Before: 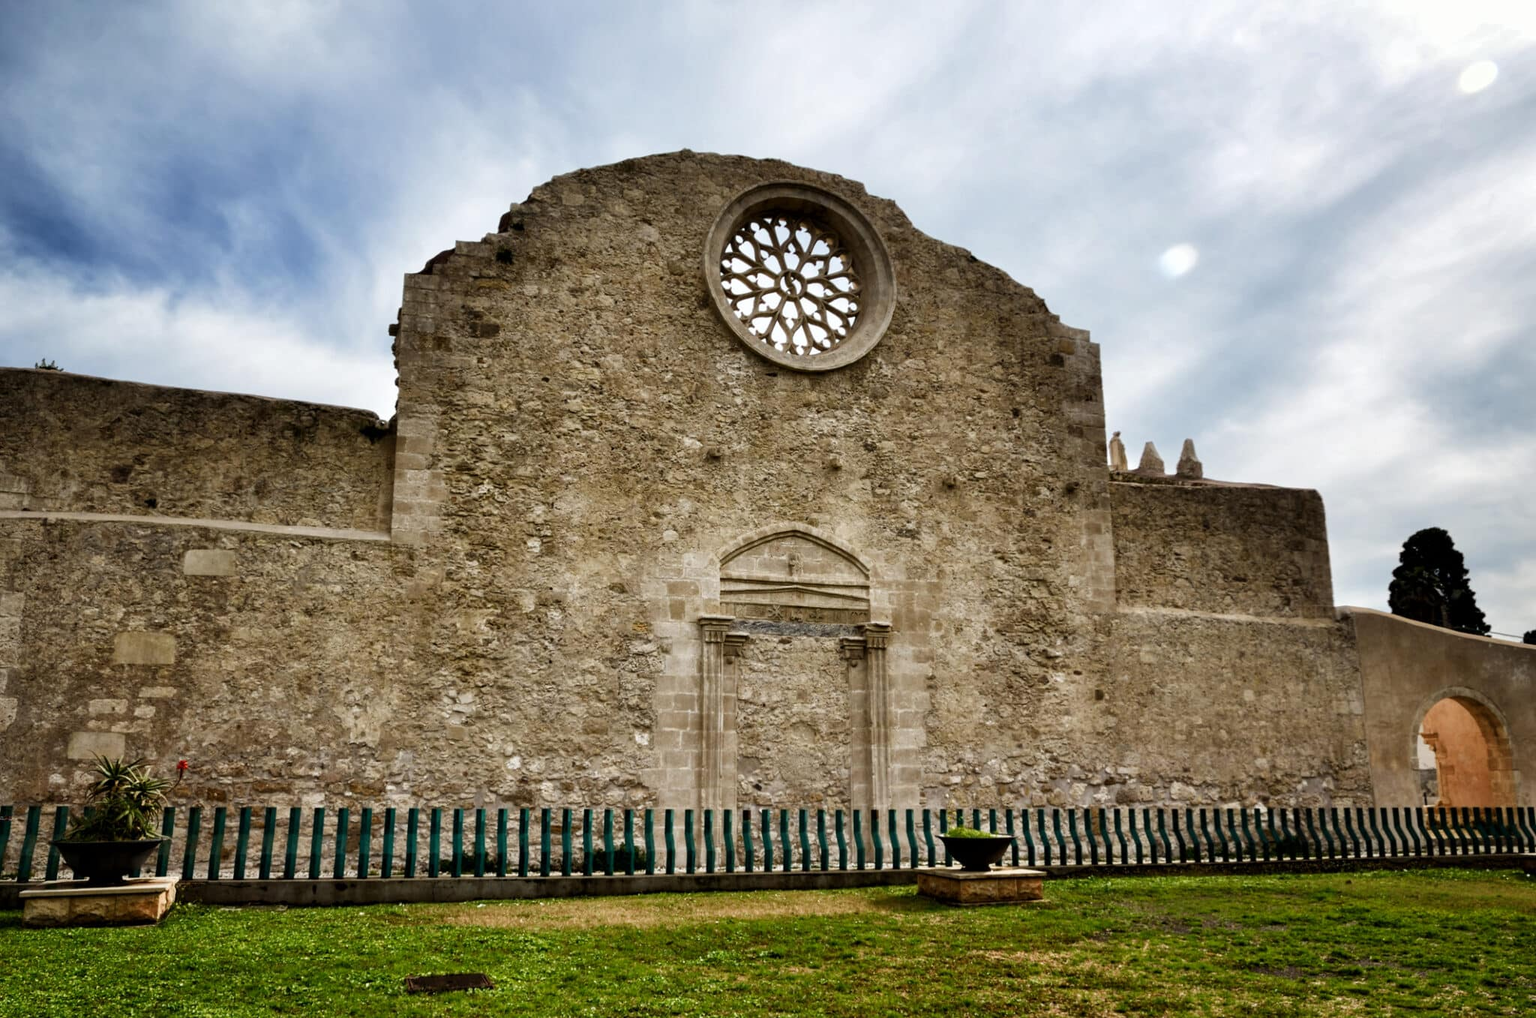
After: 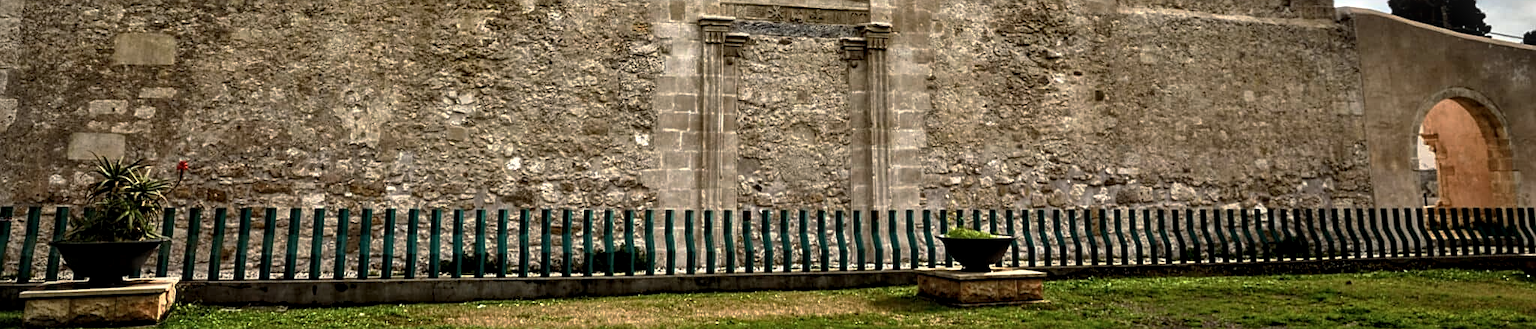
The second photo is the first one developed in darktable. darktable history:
crop and rotate: top 58.939%, bottom 8.675%
local contrast: on, module defaults
base curve: curves: ch0 [(0, 0) (0.595, 0.418) (1, 1)], preserve colors none
vignetting: fall-off start 100.89%, fall-off radius 71.57%, brightness -0.199, width/height ratio 1.172
sharpen: on, module defaults
tone curve: curves: ch0 [(0, 0) (0.003, 0.003) (0.011, 0.012) (0.025, 0.027) (0.044, 0.048) (0.069, 0.075) (0.1, 0.108) (0.136, 0.147) (0.177, 0.192) (0.224, 0.243) (0.277, 0.3) (0.335, 0.363) (0.399, 0.433) (0.468, 0.508) (0.543, 0.589) (0.623, 0.676) (0.709, 0.769) (0.801, 0.868) (0.898, 0.949) (1, 1)], color space Lab, independent channels
exposure: exposure 0.299 EV, compensate highlight preservation false
